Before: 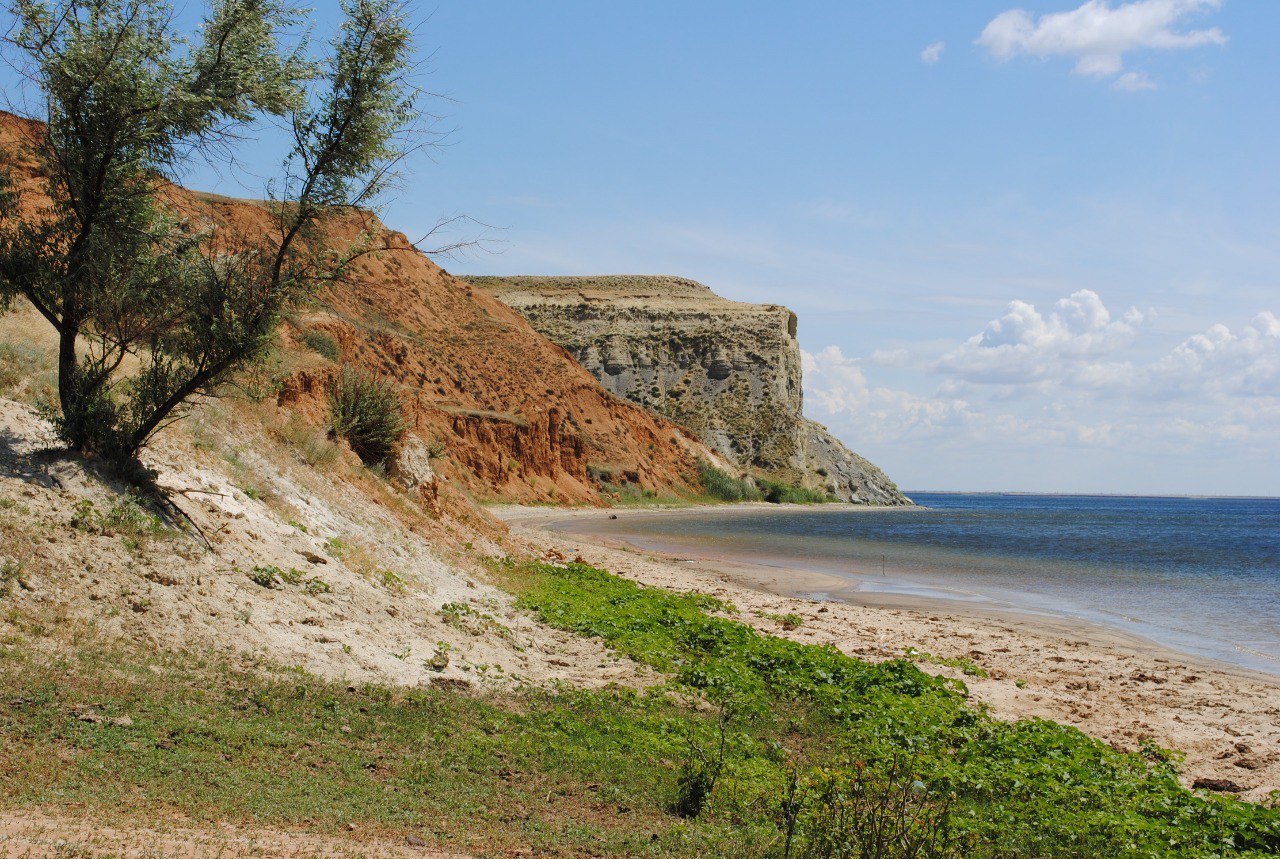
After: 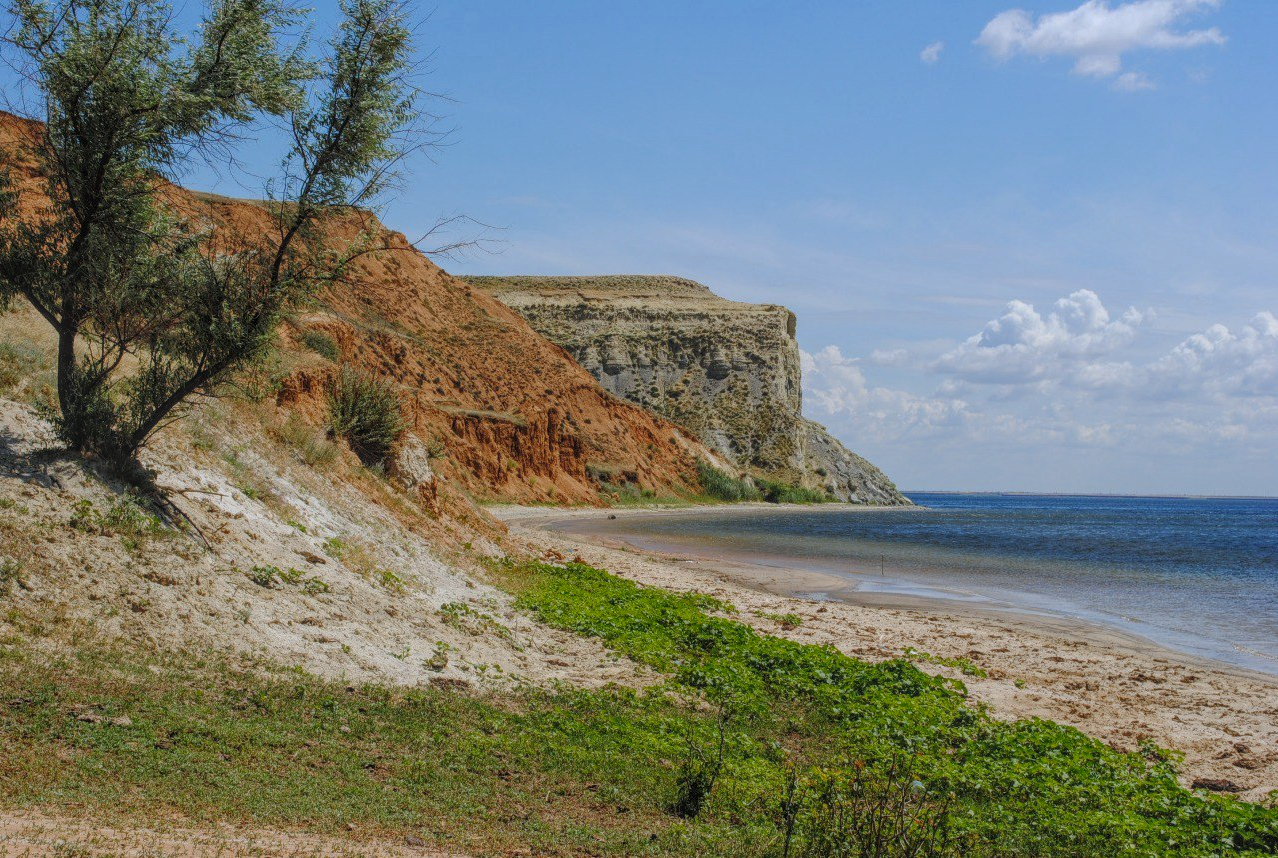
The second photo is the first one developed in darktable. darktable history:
exposure: exposure -0.36 EV, compensate highlight preservation false
white balance: red 0.974, blue 1.044
color contrast: green-magenta contrast 1.1, blue-yellow contrast 1.1, unbound 0
crop and rotate: left 0.126%
local contrast: highlights 66%, shadows 33%, detail 166%, midtone range 0.2
